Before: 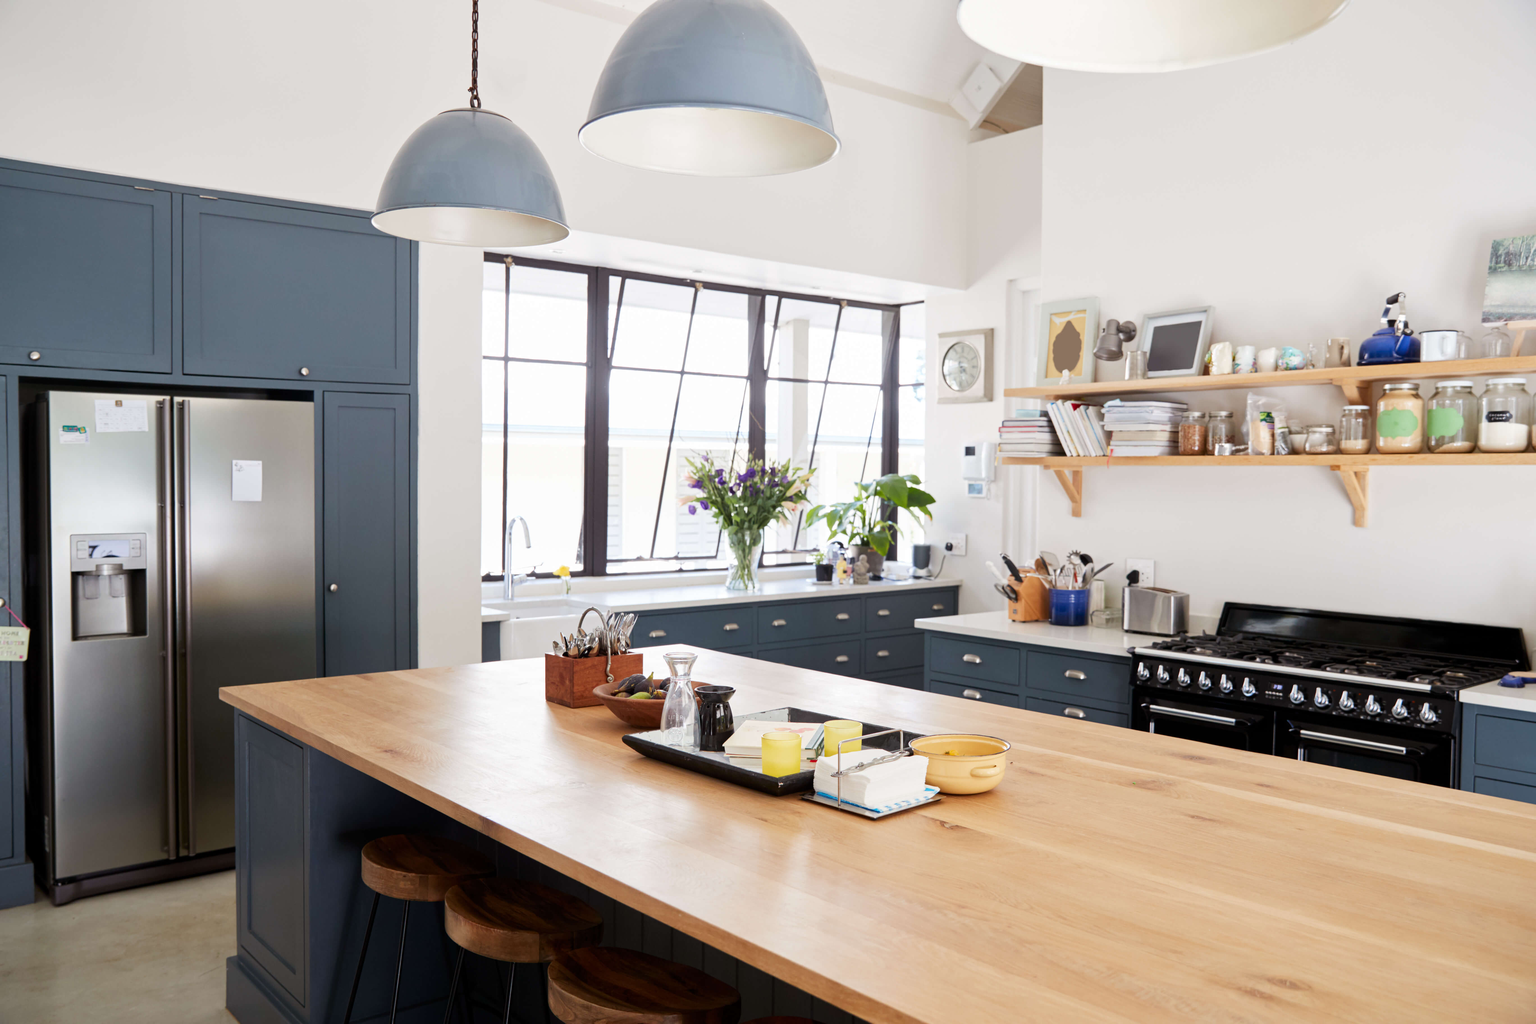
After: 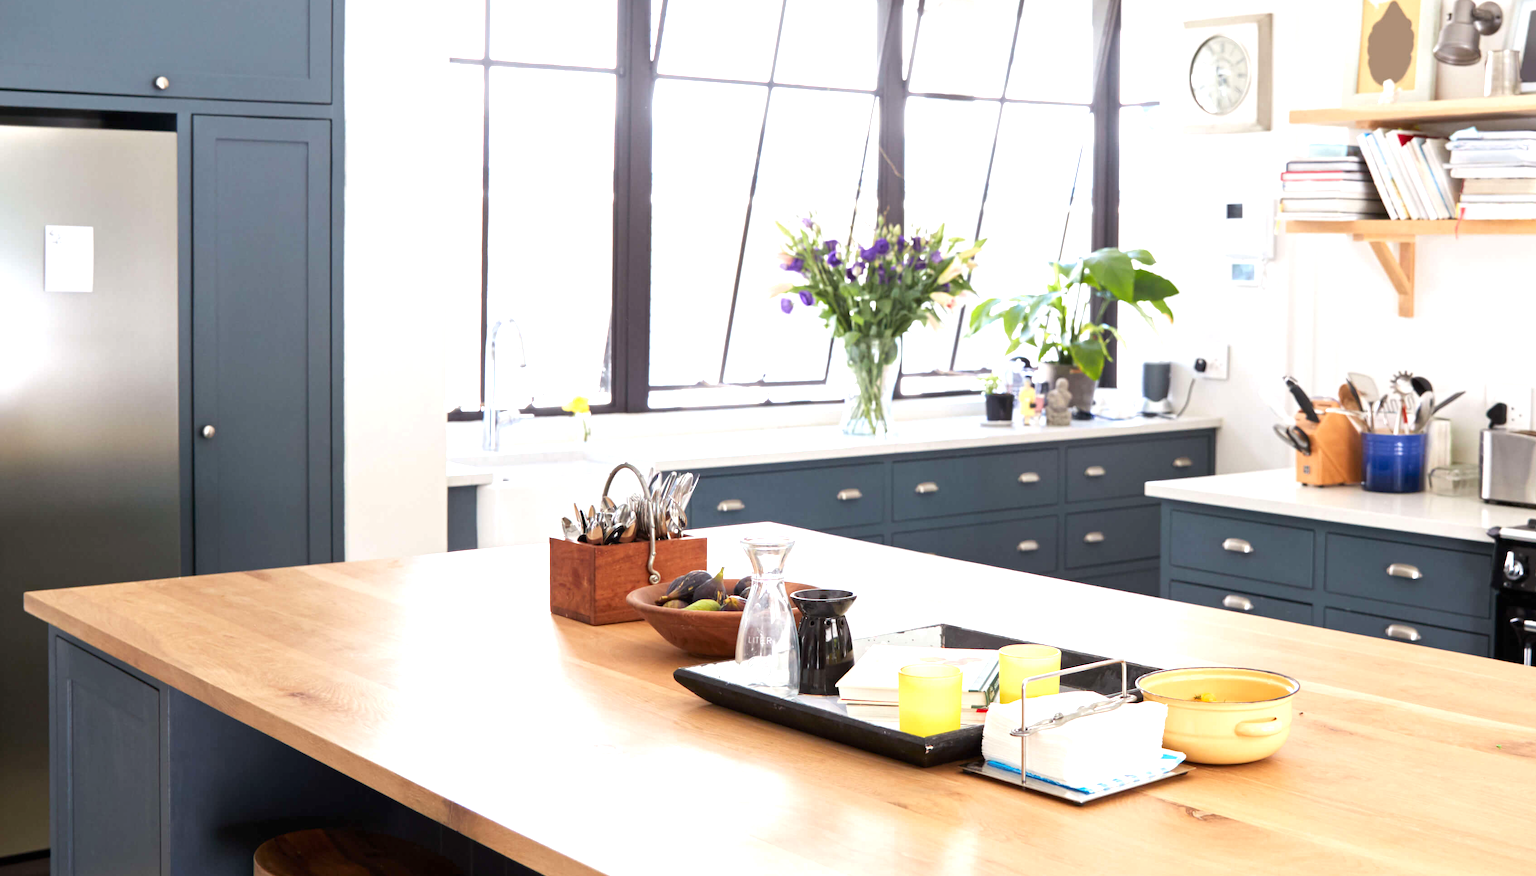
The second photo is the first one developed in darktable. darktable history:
crop: left 13.312%, top 31.28%, right 24.627%, bottom 15.582%
exposure: black level correction 0, exposure 0.7 EV, compensate exposure bias true, compensate highlight preservation false
